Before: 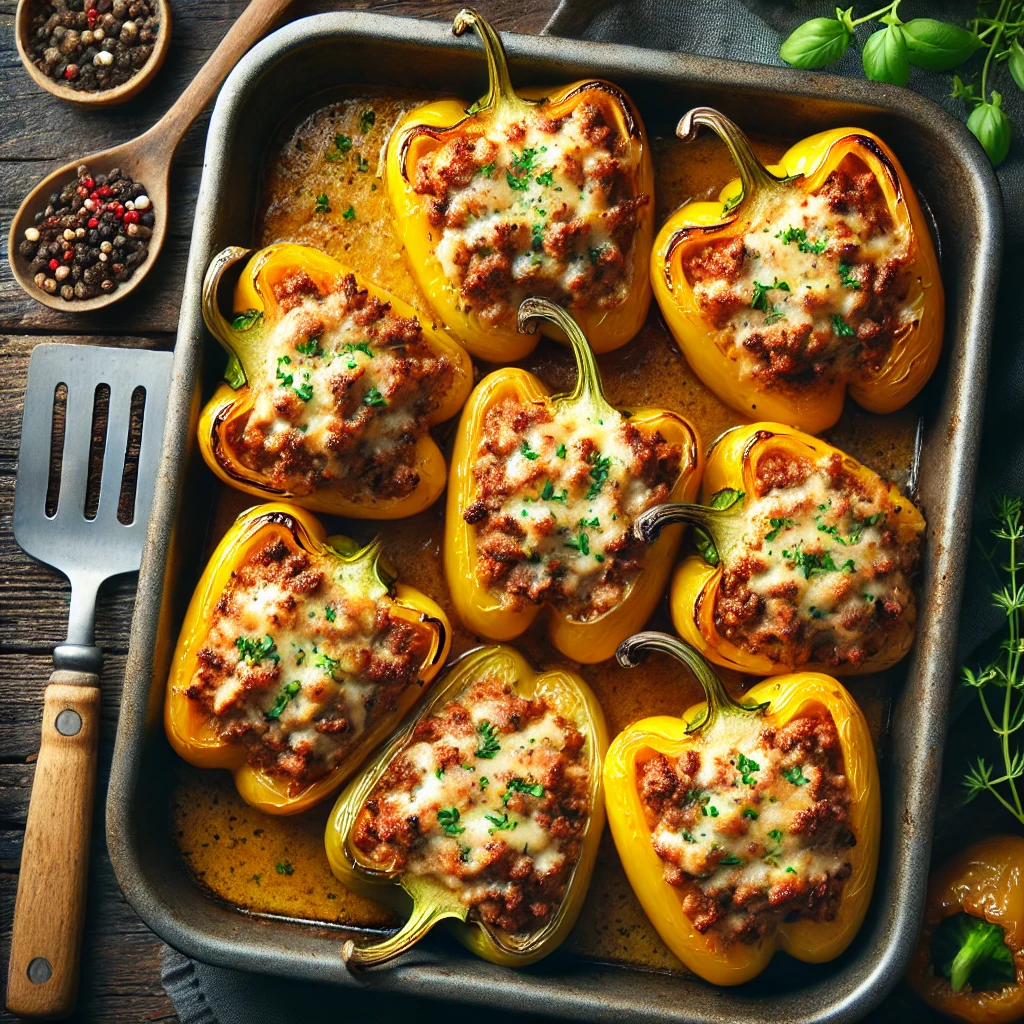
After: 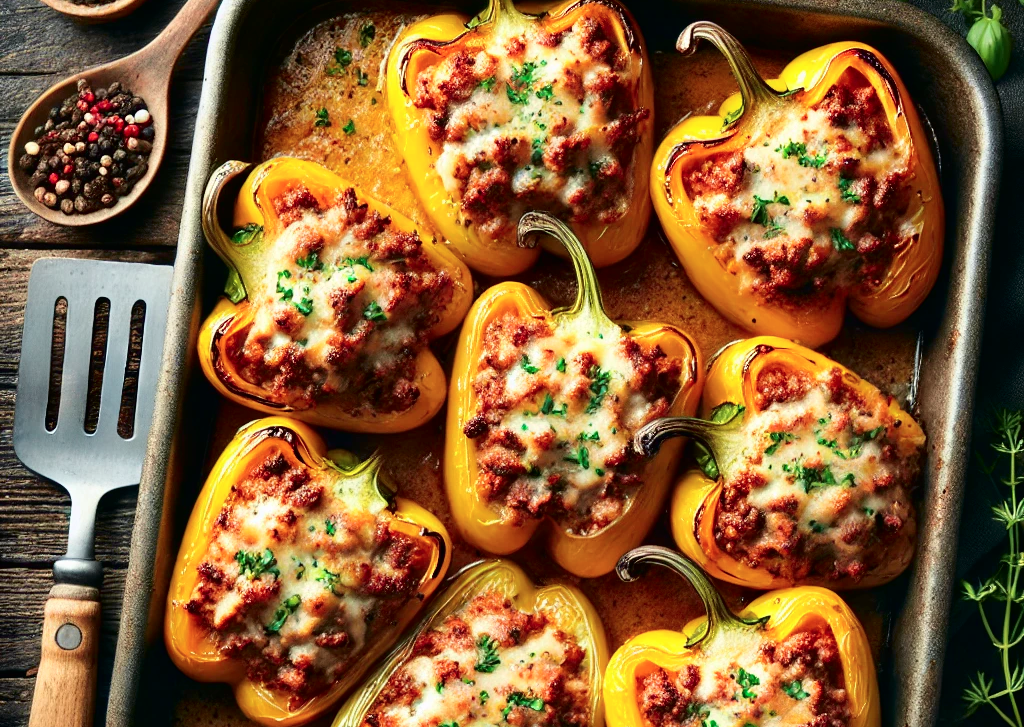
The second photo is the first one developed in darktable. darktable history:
crop and rotate: top 8.438%, bottom 20.554%
tone curve: curves: ch0 [(0.003, 0) (0.066, 0.023) (0.149, 0.094) (0.264, 0.238) (0.395, 0.401) (0.517, 0.553) (0.716, 0.743) (0.813, 0.846) (1, 1)]; ch1 [(0, 0) (0.164, 0.115) (0.337, 0.332) (0.39, 0.398) (0.464, 0.461) (0.501, 0.5) (0.521, 0.529) (0.571, 0.588) (0.652, 0.681) (0.733, 0.749) (0.811, 0.796) (1, 1)]; ch2 [(0, 0) (0.337, 0.382) (0.464, 0.476) (0.501, 0.502) (0.527, 0.54) (0.556, 0.567) (0.6, 0.59) (0.687, 0.675) (1, 1)], color space Lab, independent channels, preserve colors none
